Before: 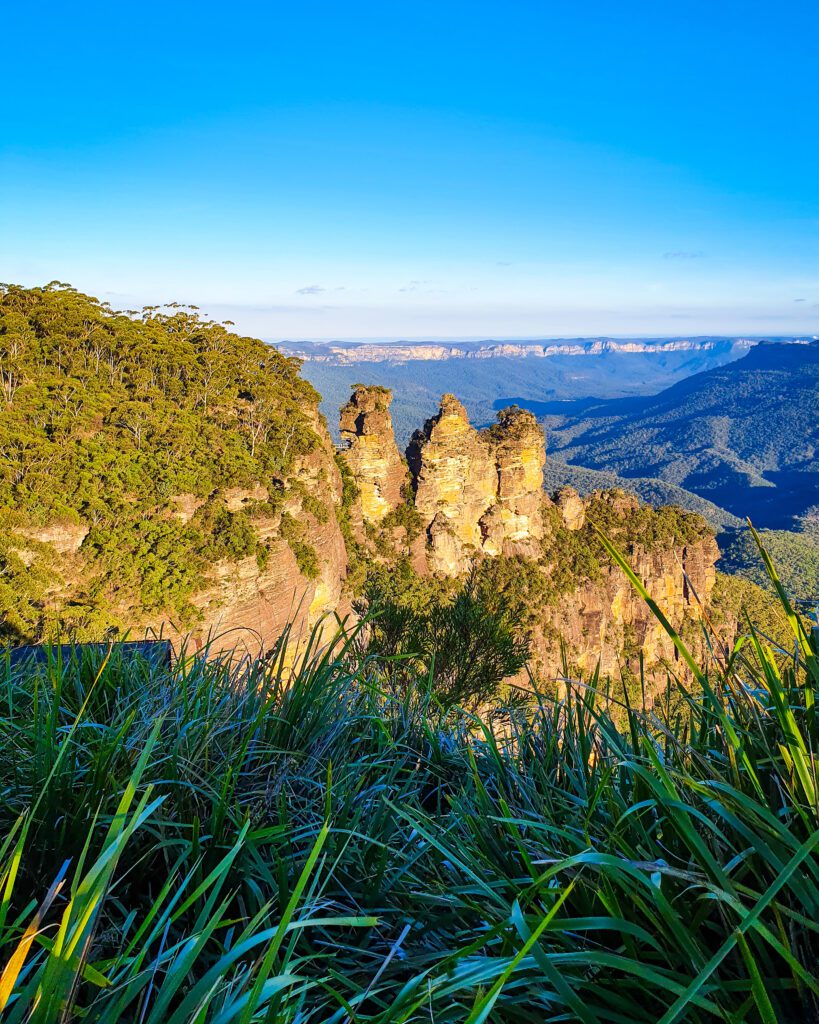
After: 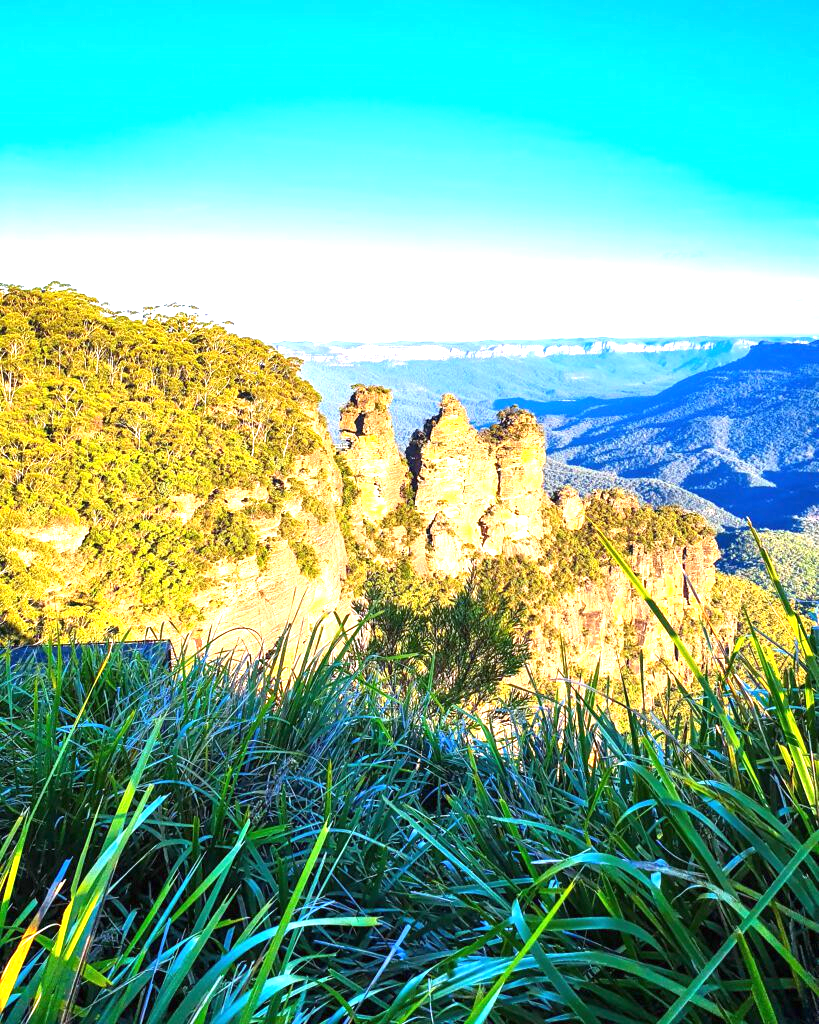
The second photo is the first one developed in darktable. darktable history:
white balance: red 0.976, blue 1.04
exposure: black level correction 0, exposure 1.45 EV, compensate exposure bias true, compensate highlight preservation false
